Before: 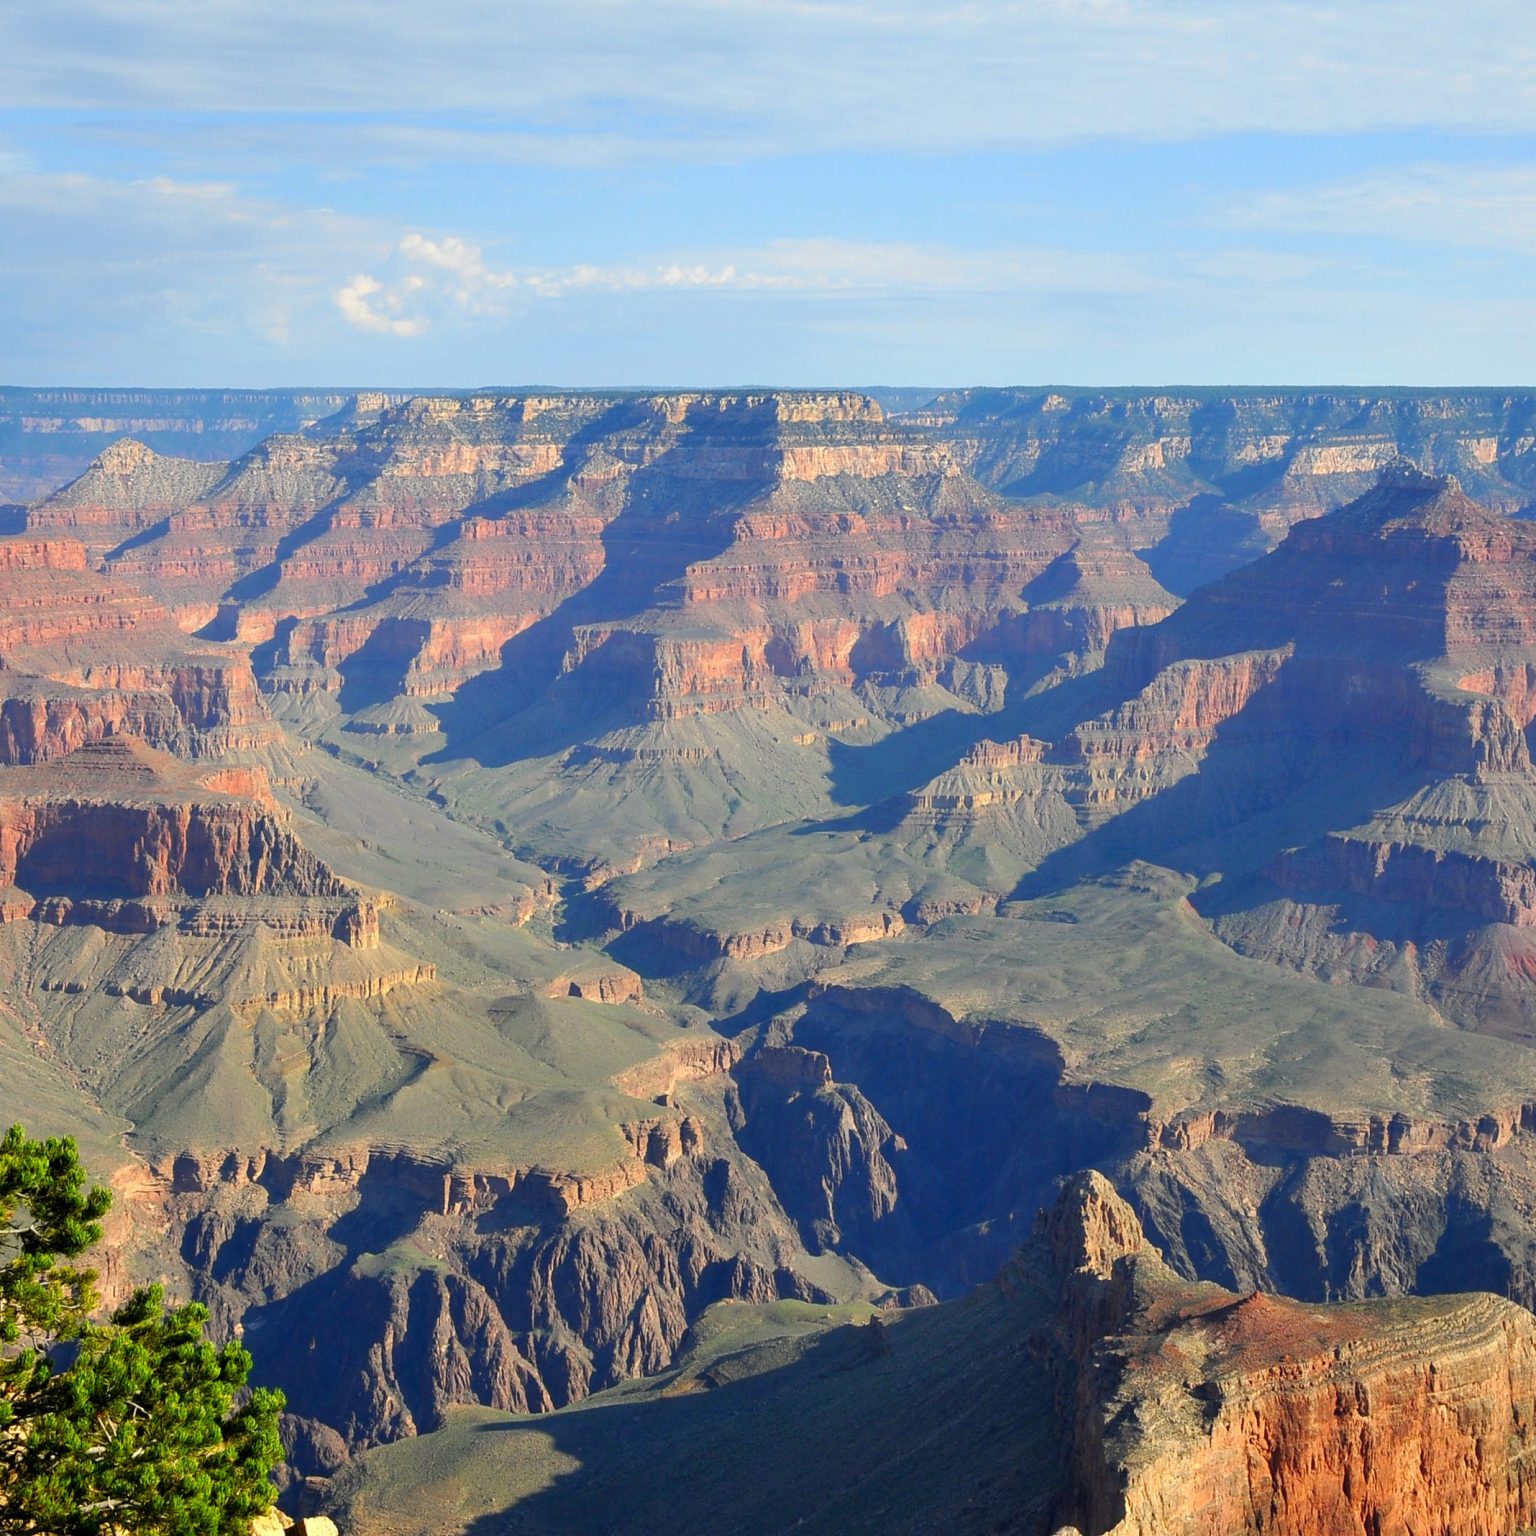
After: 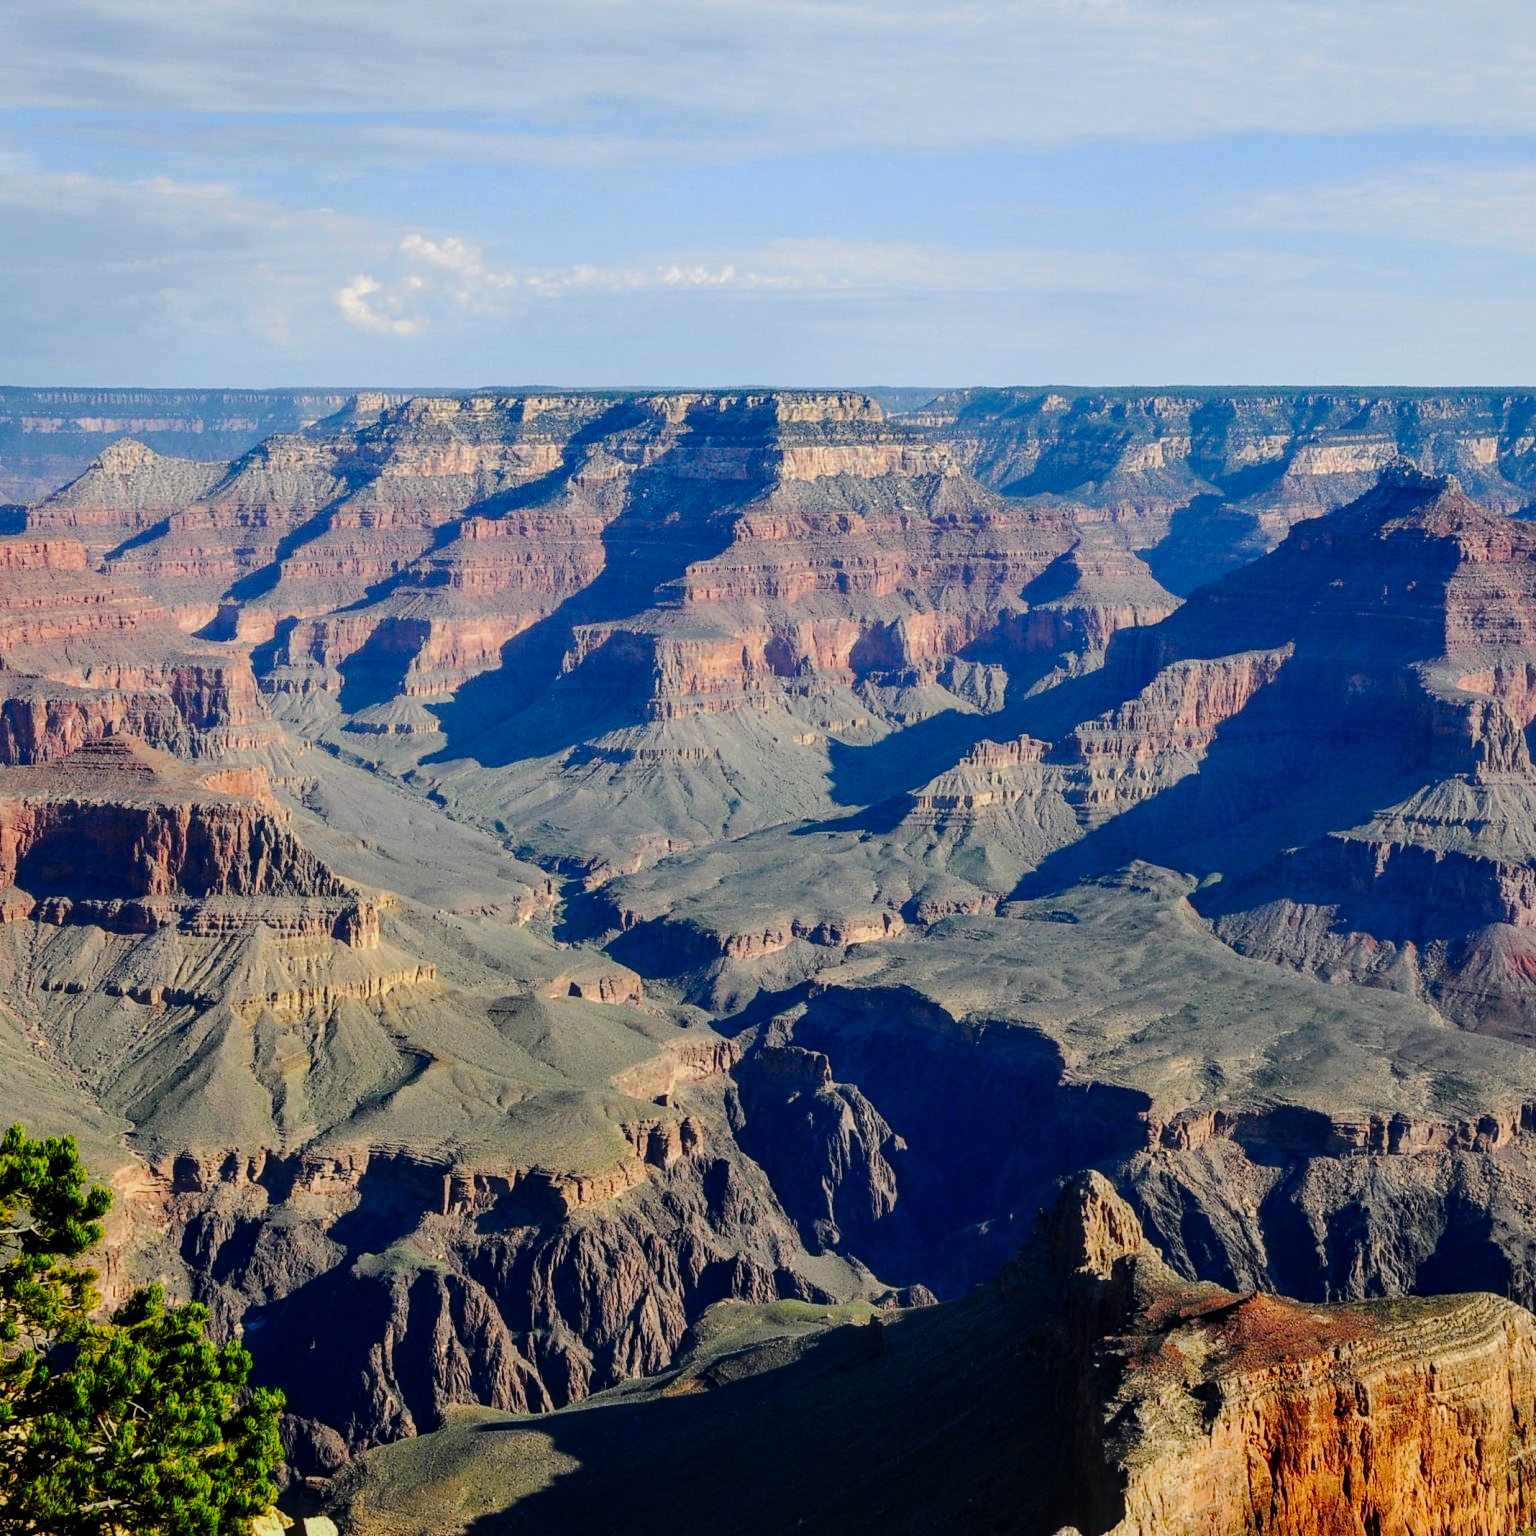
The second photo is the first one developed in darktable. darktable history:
white balance: red 1.004, blue 1.024
local contrast: on, module defaults
tone curve: curves: ch0 [(0, 0) (0.003, 0.012) (0.011, 0.014) (0.025, 0.019) (0.044, 0.028) (0.069, 0.039) (0.1, 0.056) (0.136, 0.093) (0.177, 0.147) (0.224, 0.214) (0.277, 0.29) (0.335, 0.381) (0.399, 0.476) (0.468, 0.557) (0.543, 0.635) (0.623, 0.697) (0.709, 0.764) (0.801, 0.831) (0.898, 0.917) (1, 1)], preserve colors none
exposure: exposure -0.492 EV, compensate highlight preservation false
color balance rgb: shadows lift › luminance -10%, power › luminance -9%, linear chroma grading › global chroma 10%, global vibrance 10%, contrast 15%, saturation formula JzAzBz (2021)
